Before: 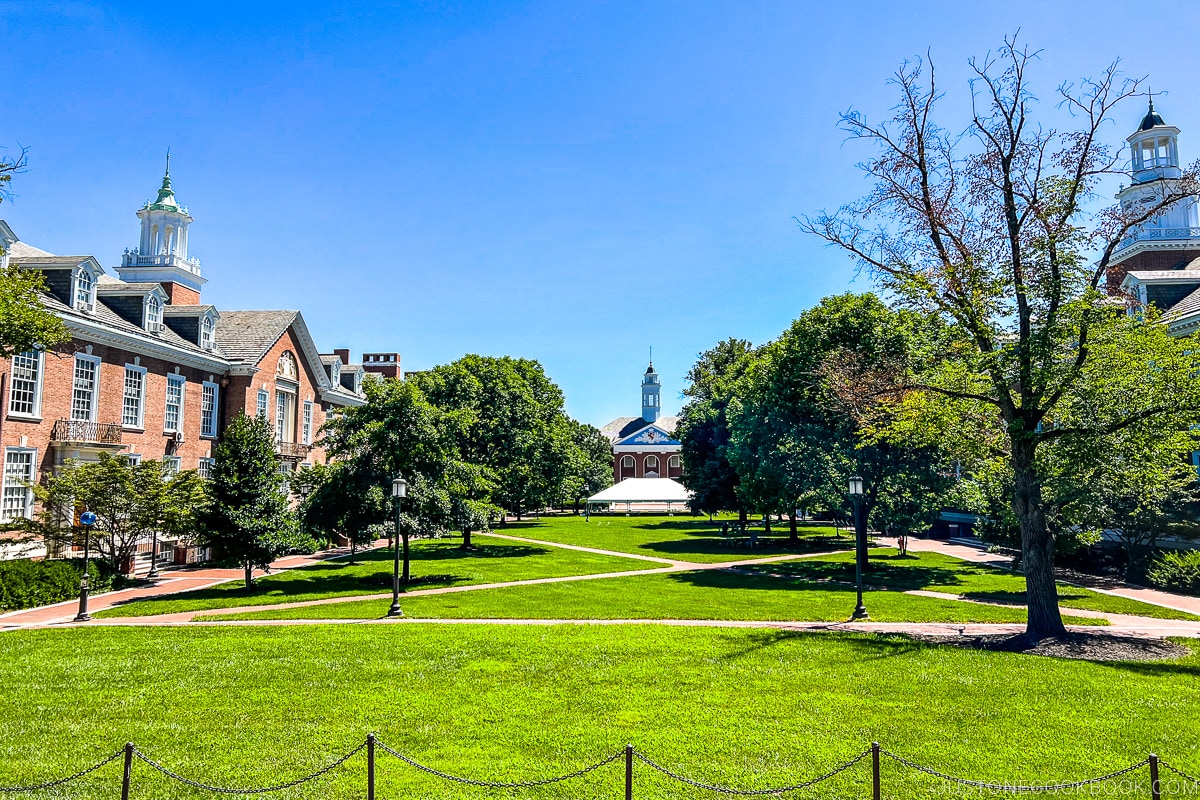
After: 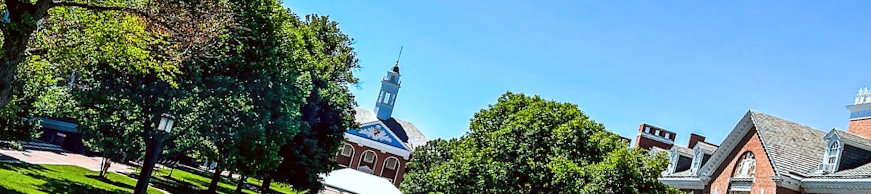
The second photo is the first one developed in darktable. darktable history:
color correction: highlights a* -3.28, highlights b* -6.24, shadows a* 3.1, shadows b* 5.19
crop and rotate: angle 16.12°, top 30.835%, bottom 35.653%
